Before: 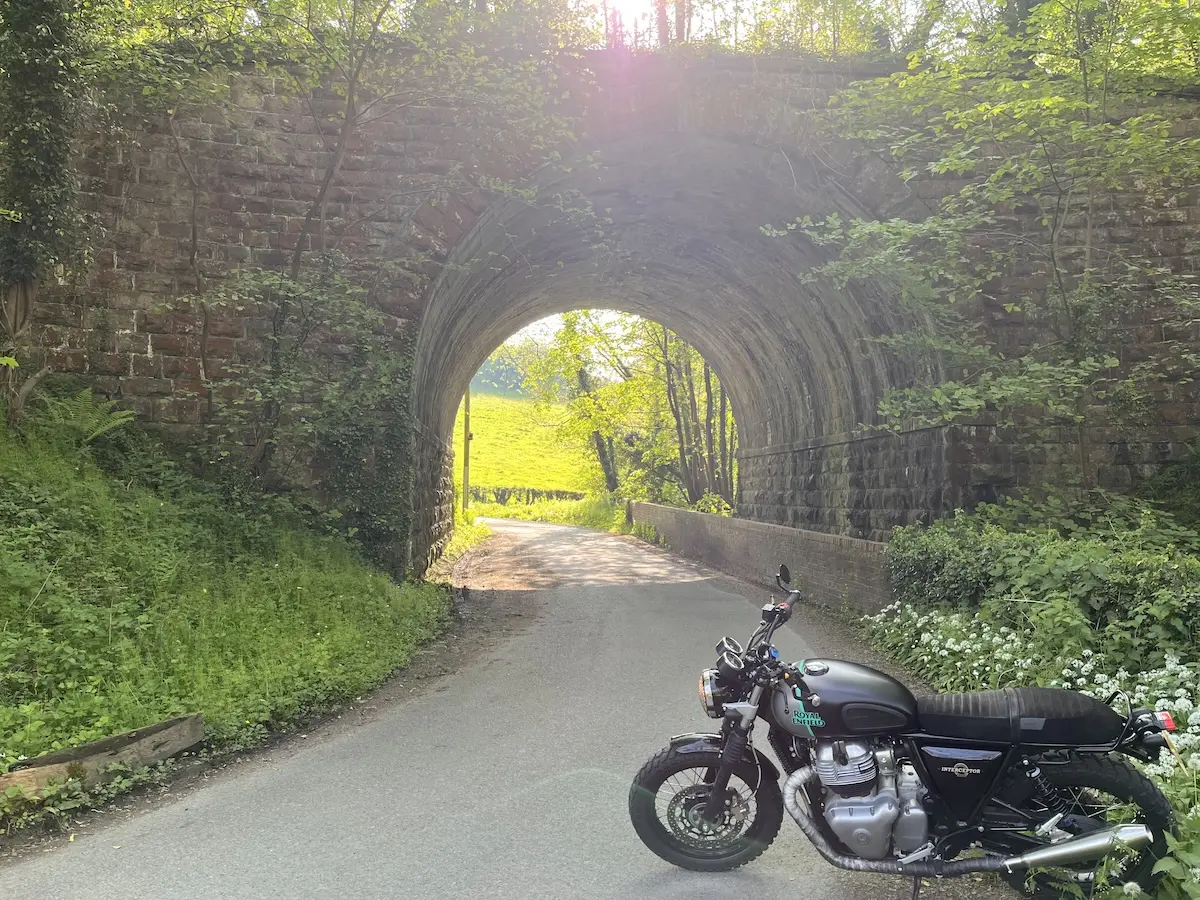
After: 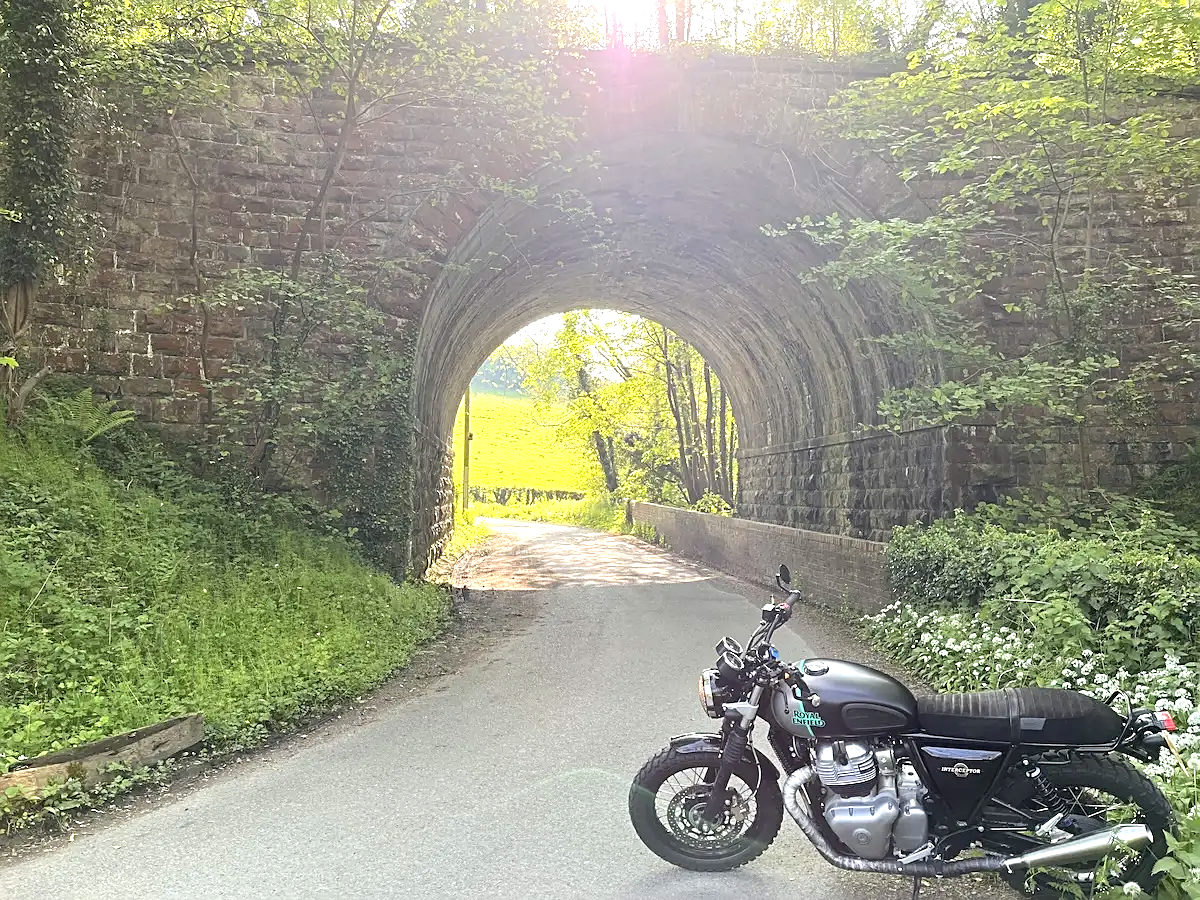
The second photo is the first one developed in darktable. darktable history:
sharpen: on, module defaults
exposure: exposure 0.605 EV, compensate highlight preservation false
